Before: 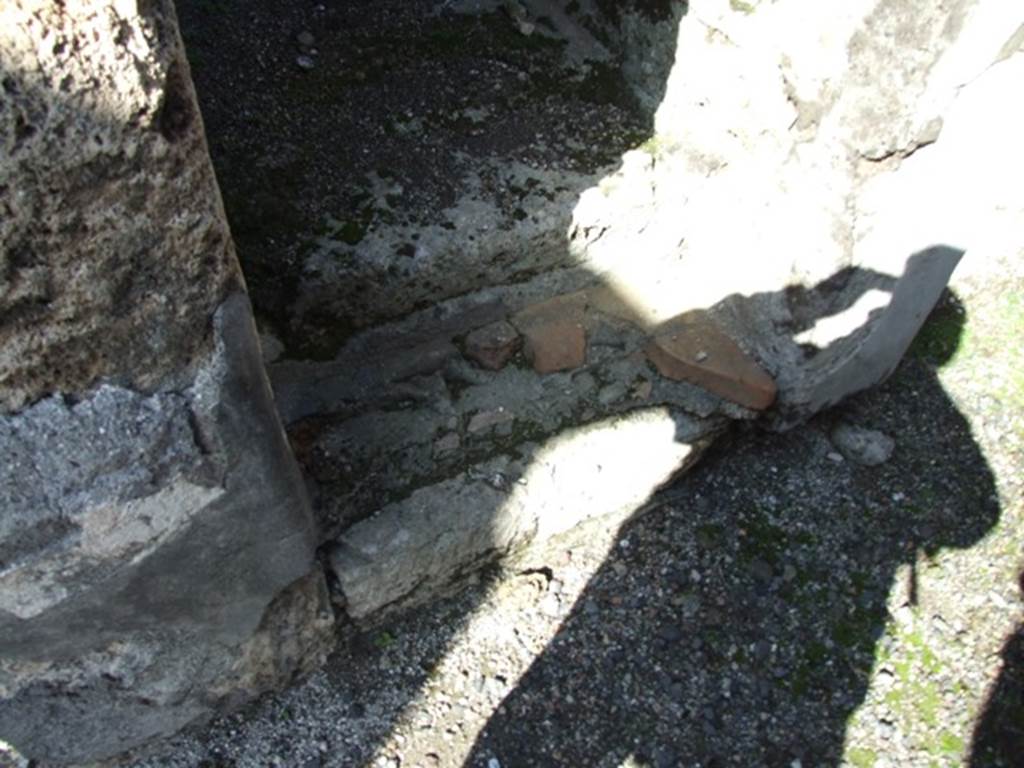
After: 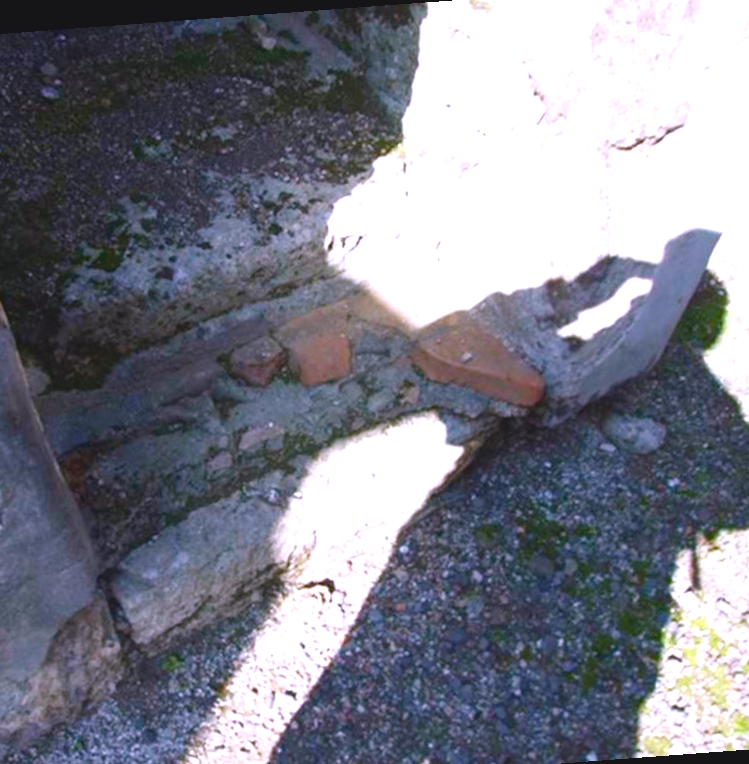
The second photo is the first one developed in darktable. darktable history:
crop and rotate: left 24.034%, top 2.838%, right 6.406%, bottom 6.299%
rotate and perspective: rotation -4.25°, automatic cropping off
color balance rgb: linear chroma grading › shadows -2.2%, linear chroma grading › highlights -15%, linear chroma grading › global chroma -10%, linear chroma grading › mid-tones -10%, perceptual saturation grading › global saturation 45%, perceptual saturation grading › highlights -50%, perceptual saturation grading › shadows 30%, perceptual brilliance grading › global brilliance 18%, global vibrance 45%
color correction: highlights a* 15.46, highlights b* -20.56
contrast brightness saturation: contrast -0.1, brightness 0.05, saturation 0.08
white balance: red 0.986, blue 1.01
